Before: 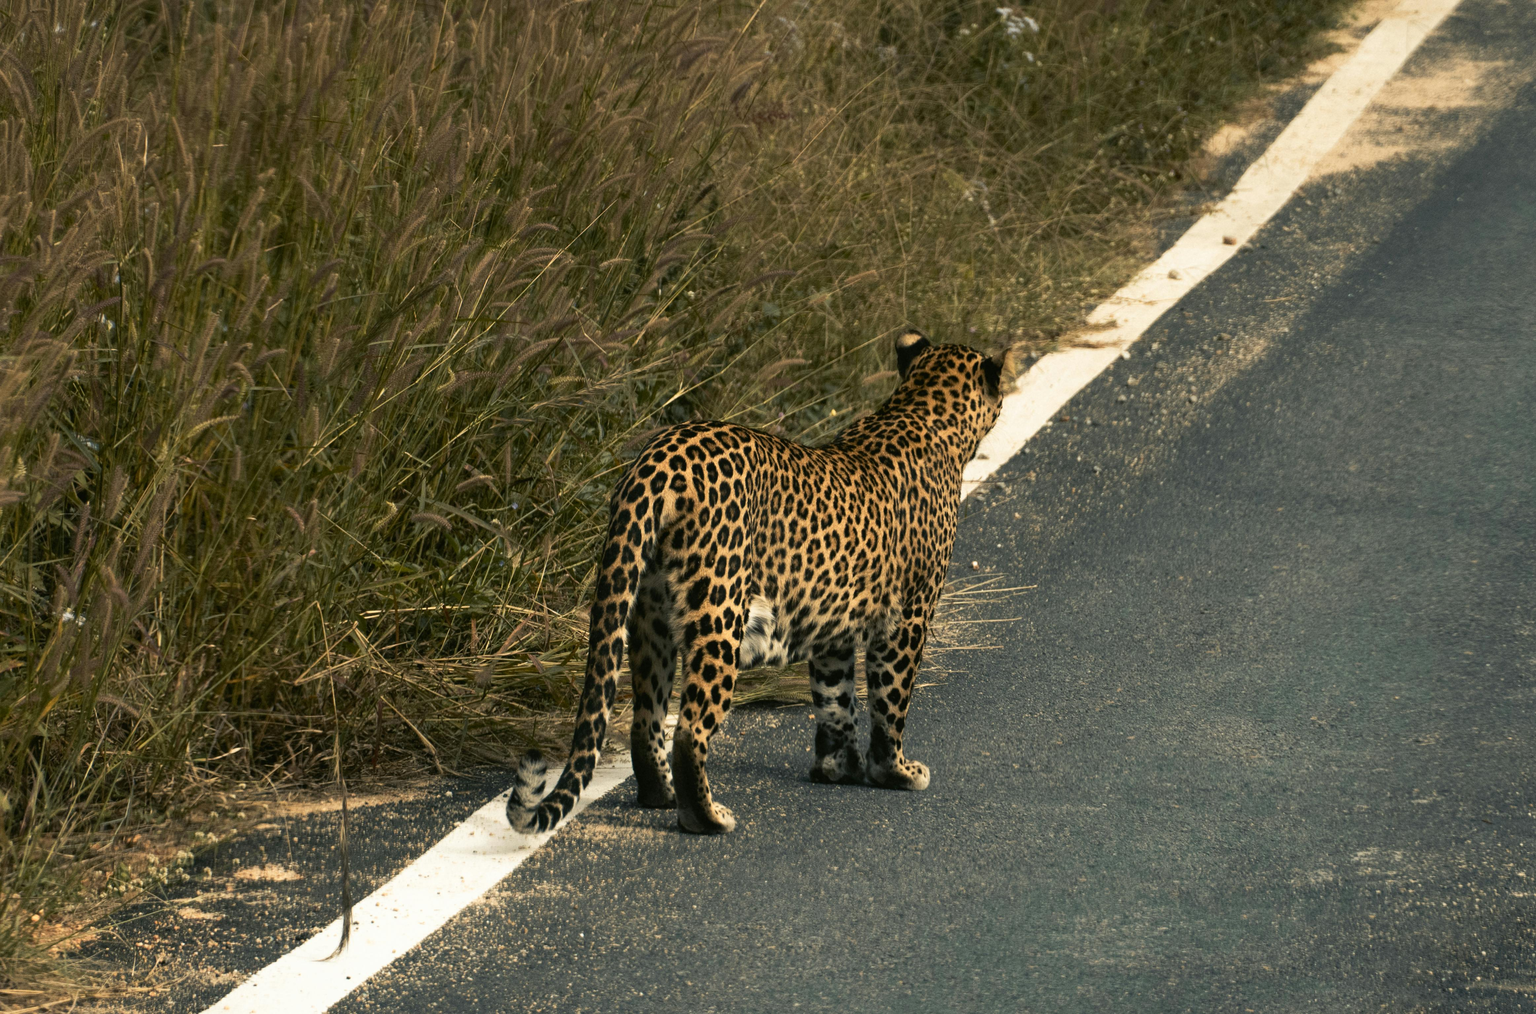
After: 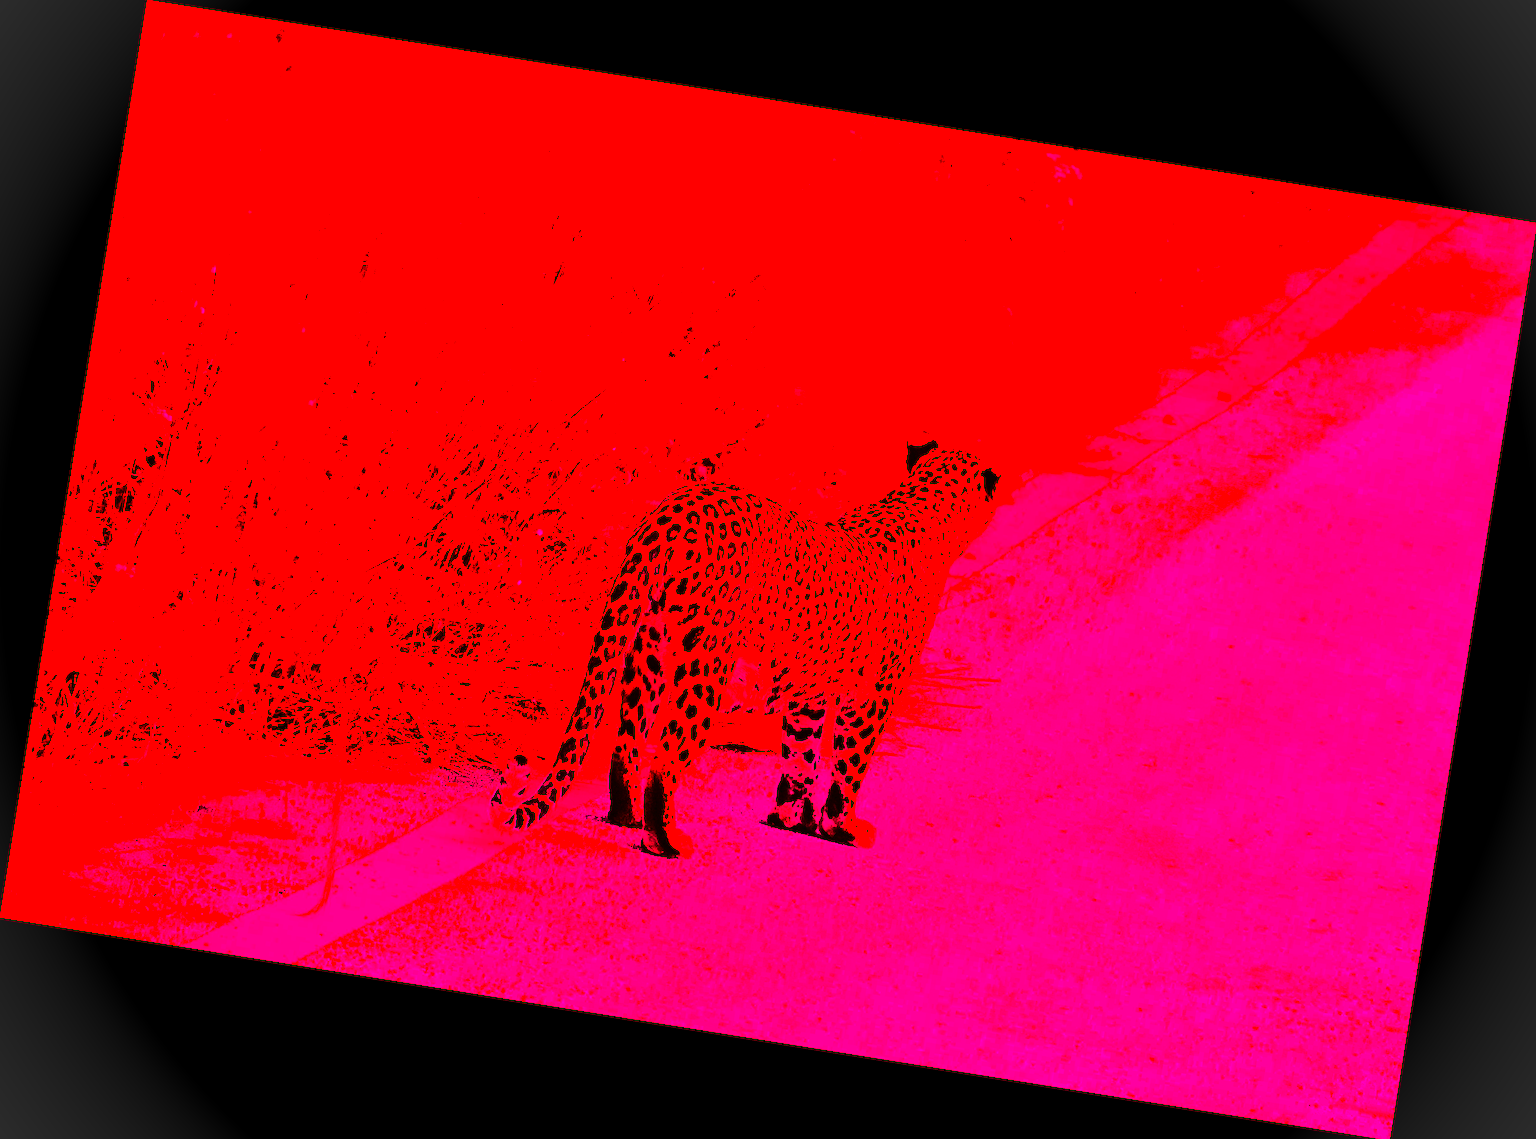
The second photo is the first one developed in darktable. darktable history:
rgb curve: curves: ch0 [(0, 0) (0.21, 0.15) (0.24, 0.21) (0.5, 0.75) (0.75, 0.96) (0.89, 0.99) (1, 1)]; ch1 [(0, 0.02) (0.21, 0.13) (0.25, 0.2) (0.5, 0.67) (0.75, 0.9) (0.89, 0.97) (1, 1)]; ch2 [(0, 0.02) (0.21, 0.13) (0.25, 0.2) (0.5, 0.67) (0.75, 0.9) (0.89, 0.97) (1, 1)], compensate middle gray true
color correction: saturation 1.34
vignetting: fall-off start 100%, brightness 0.05, saturation 0
rotate and perspective: rotation 9.12°, automatic cropping off
white balance: red 4.26, blue 1.802
contrast brightness saturation: saturation 0.5
tone equalizer: -8 EV -0.75 EV, -7 EV -0.7 EV, -6 EV -0.6 EV, -5 EV -0.4 EV, -3 EV 0.4 EV, -2 EV 0.6 EV, -1 EV 0.7 EV, +0 EV 0.75 EV, edges refinement/feathering 500, mask exposure compensation -1.57 EV, preserve details no
exposure: black level correction -0.001, exposure 0.08 EV, compensate highlight preservation false
